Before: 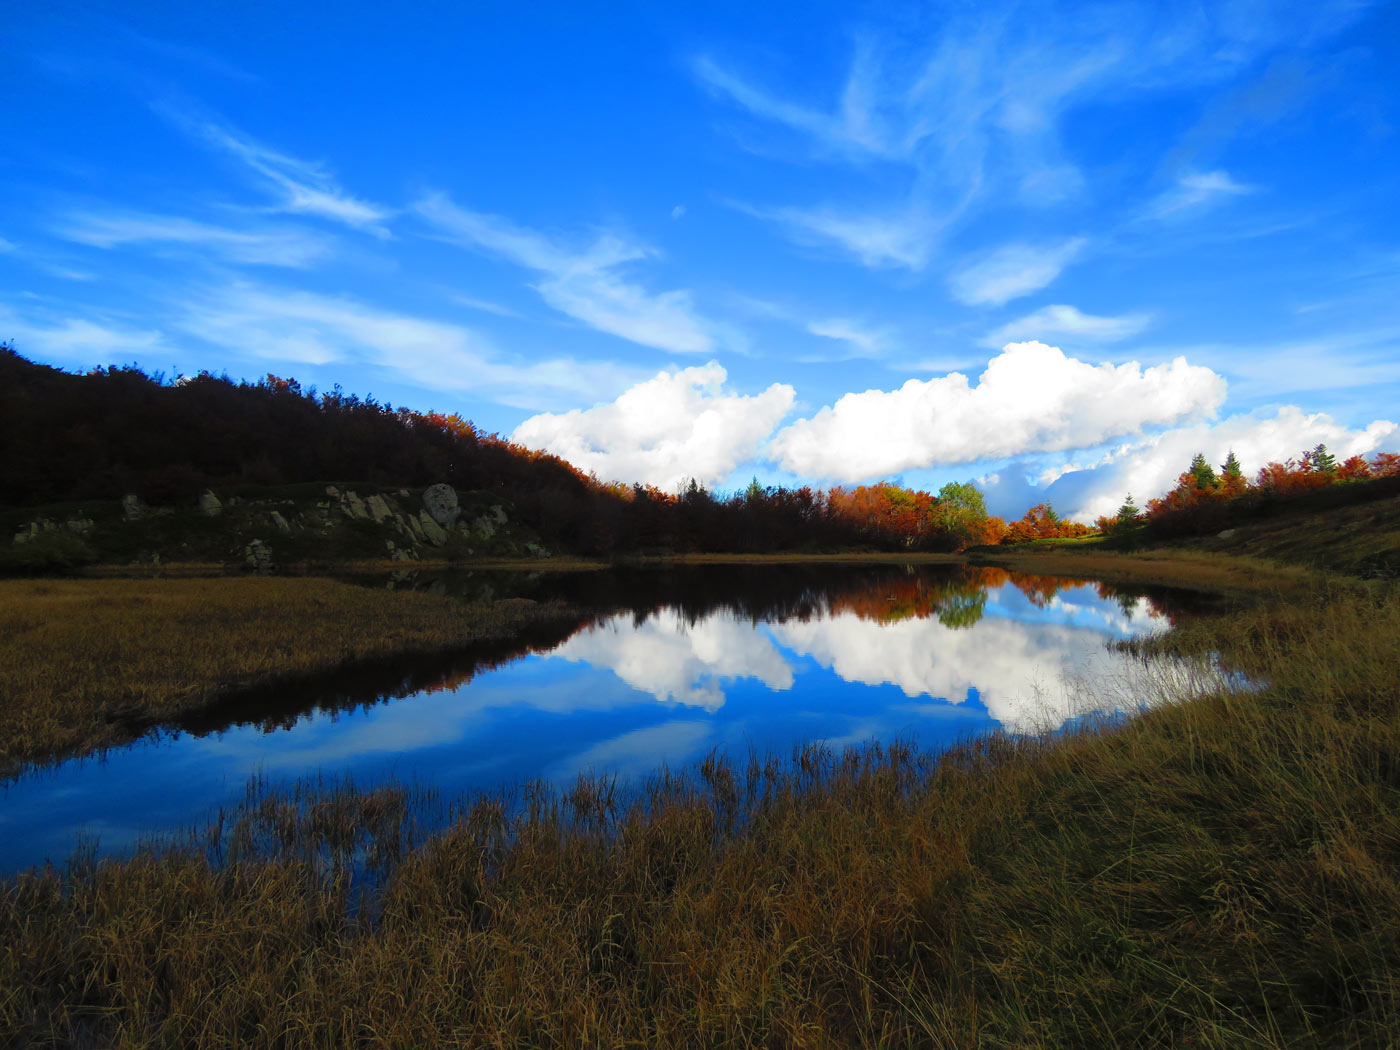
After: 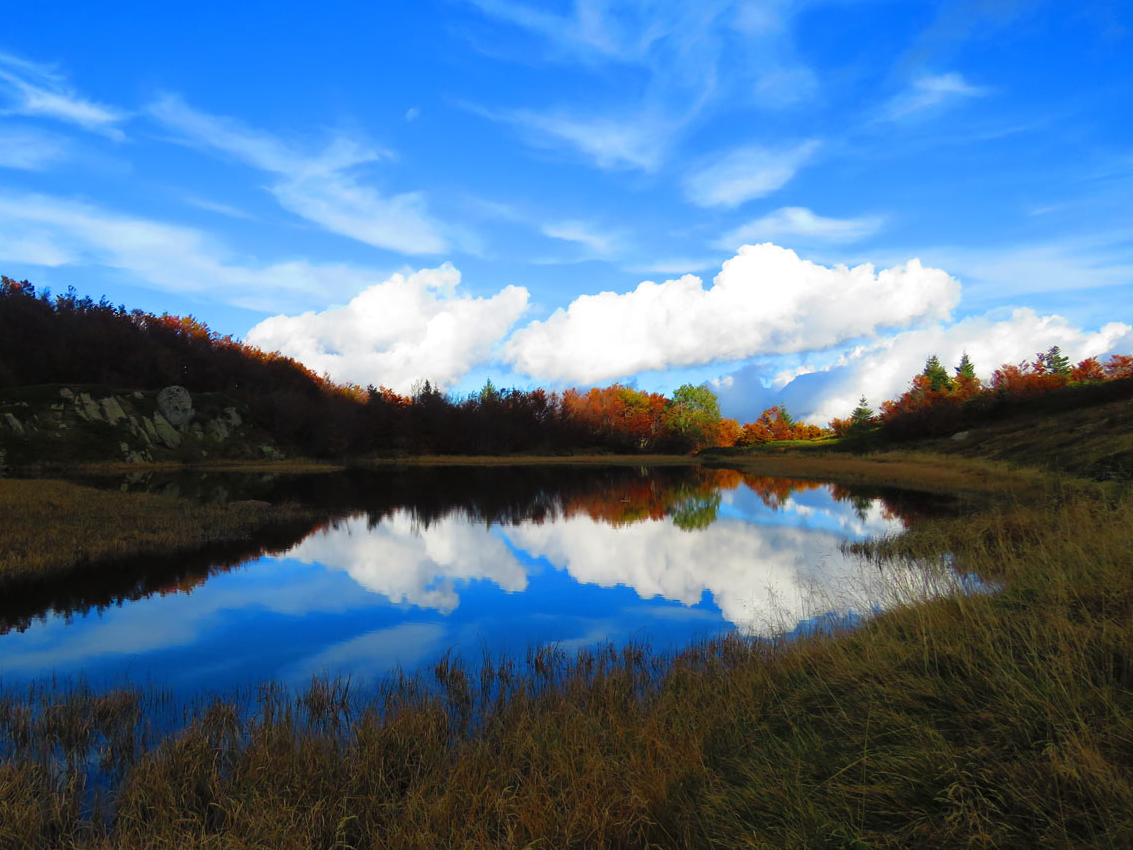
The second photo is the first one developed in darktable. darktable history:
crop: left 19.067%, top 9.345%, right 0.001%, bottom 9.695%
